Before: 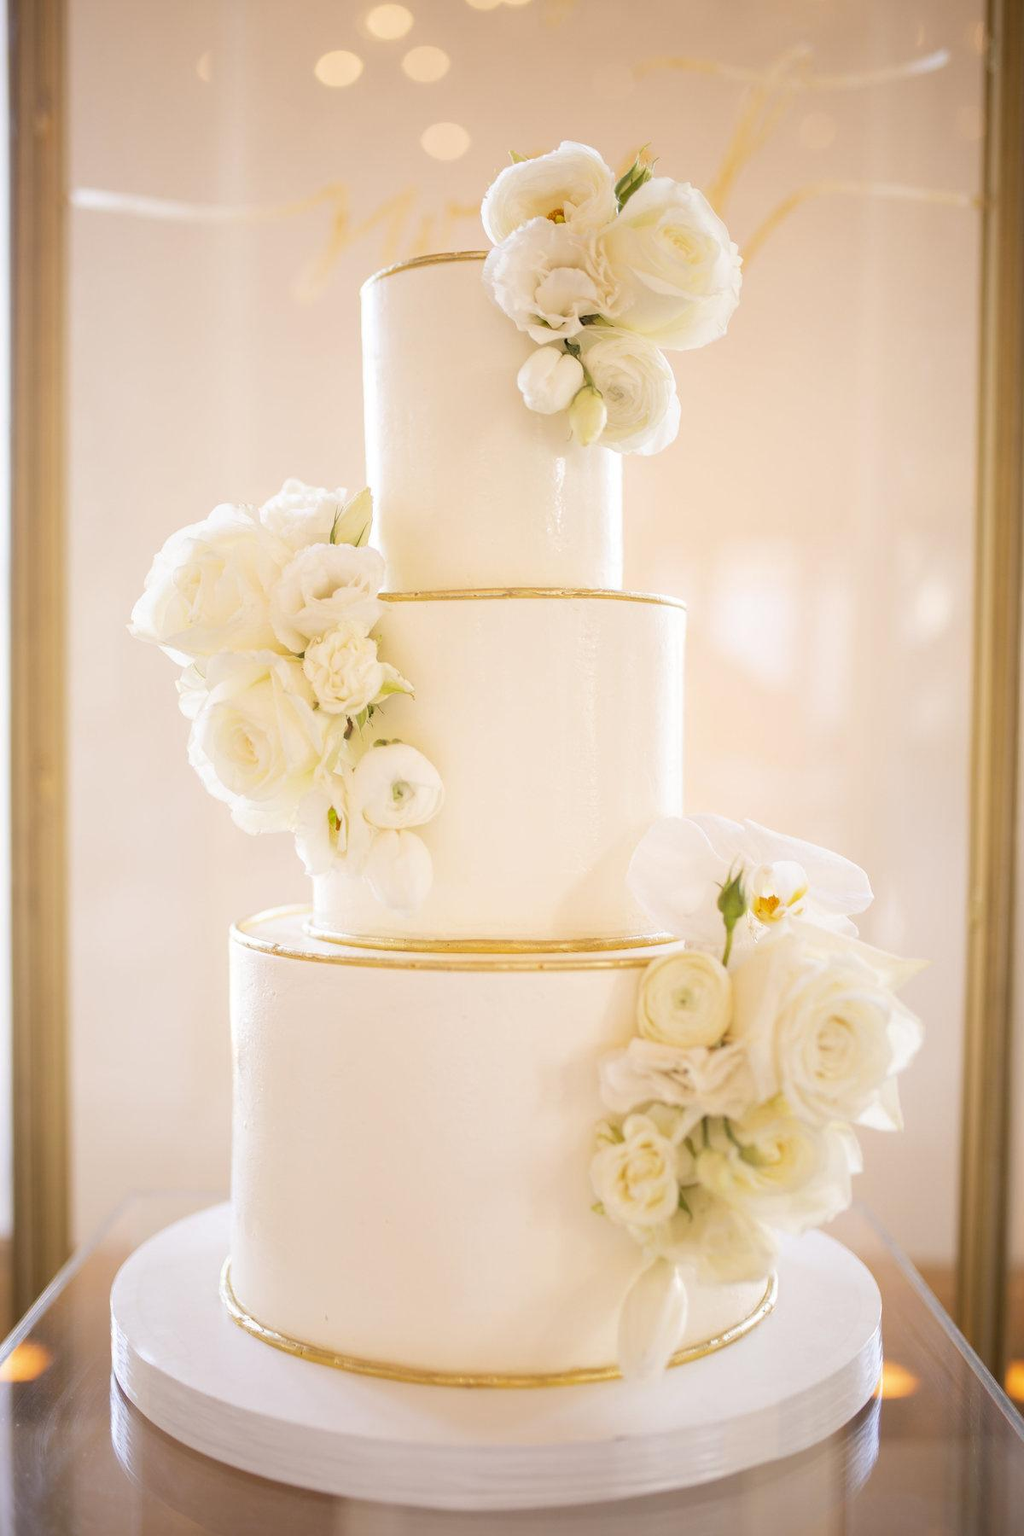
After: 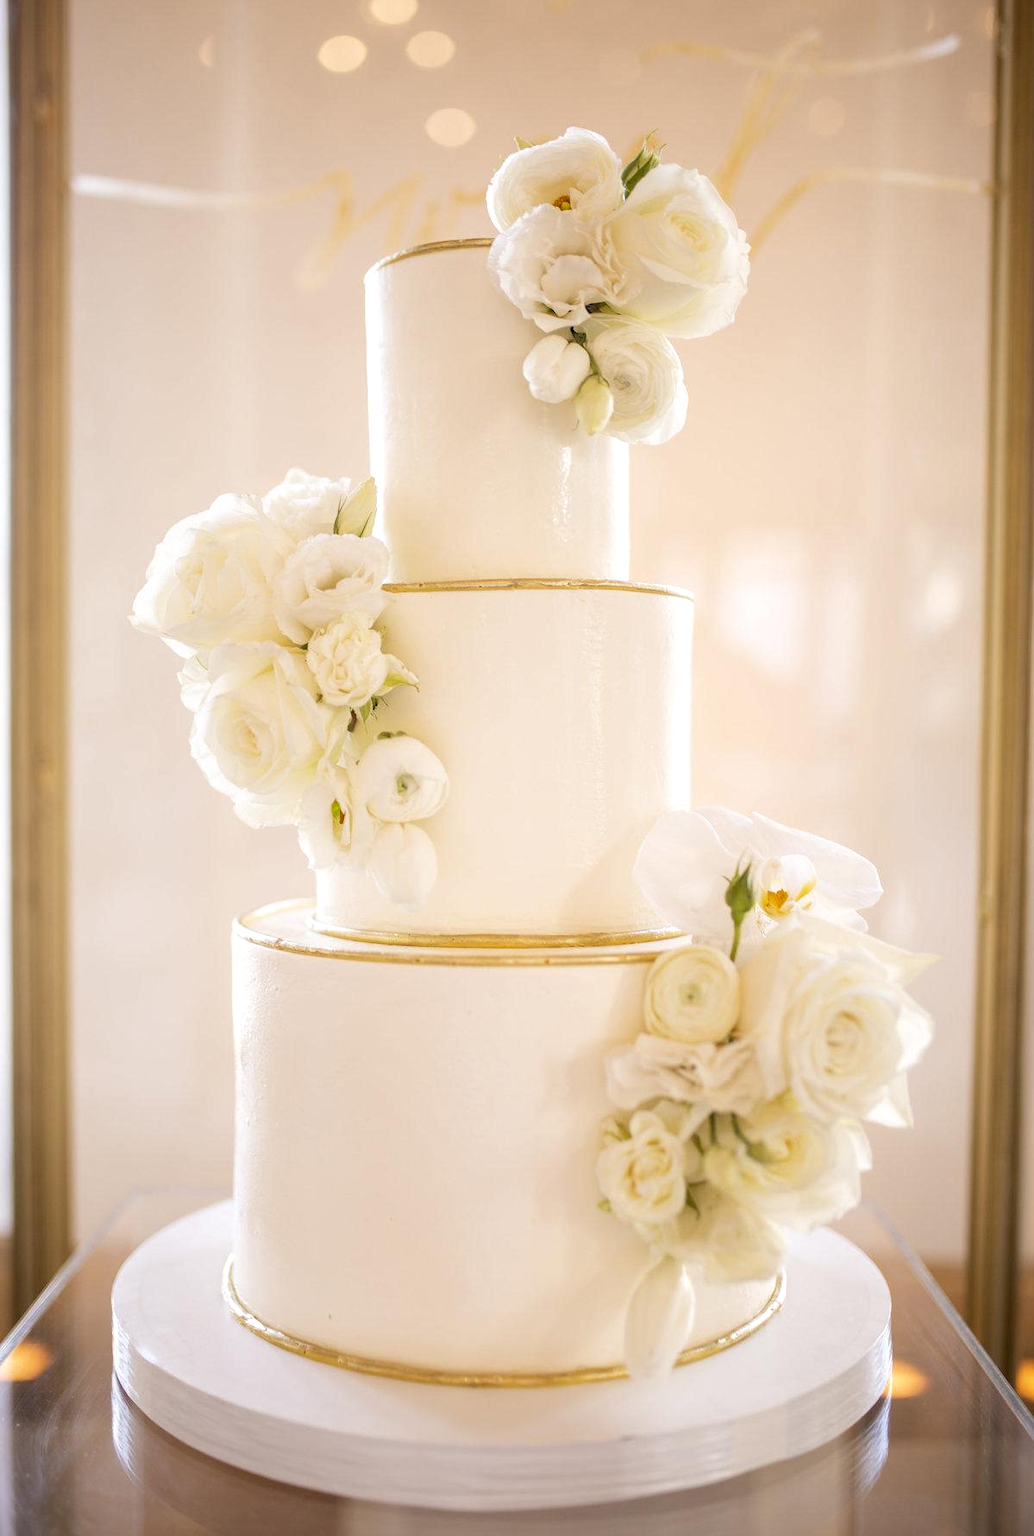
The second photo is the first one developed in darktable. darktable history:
crop: top 1.049%, right 0.001%
local contrast: highlights 83%, shadows 81%
